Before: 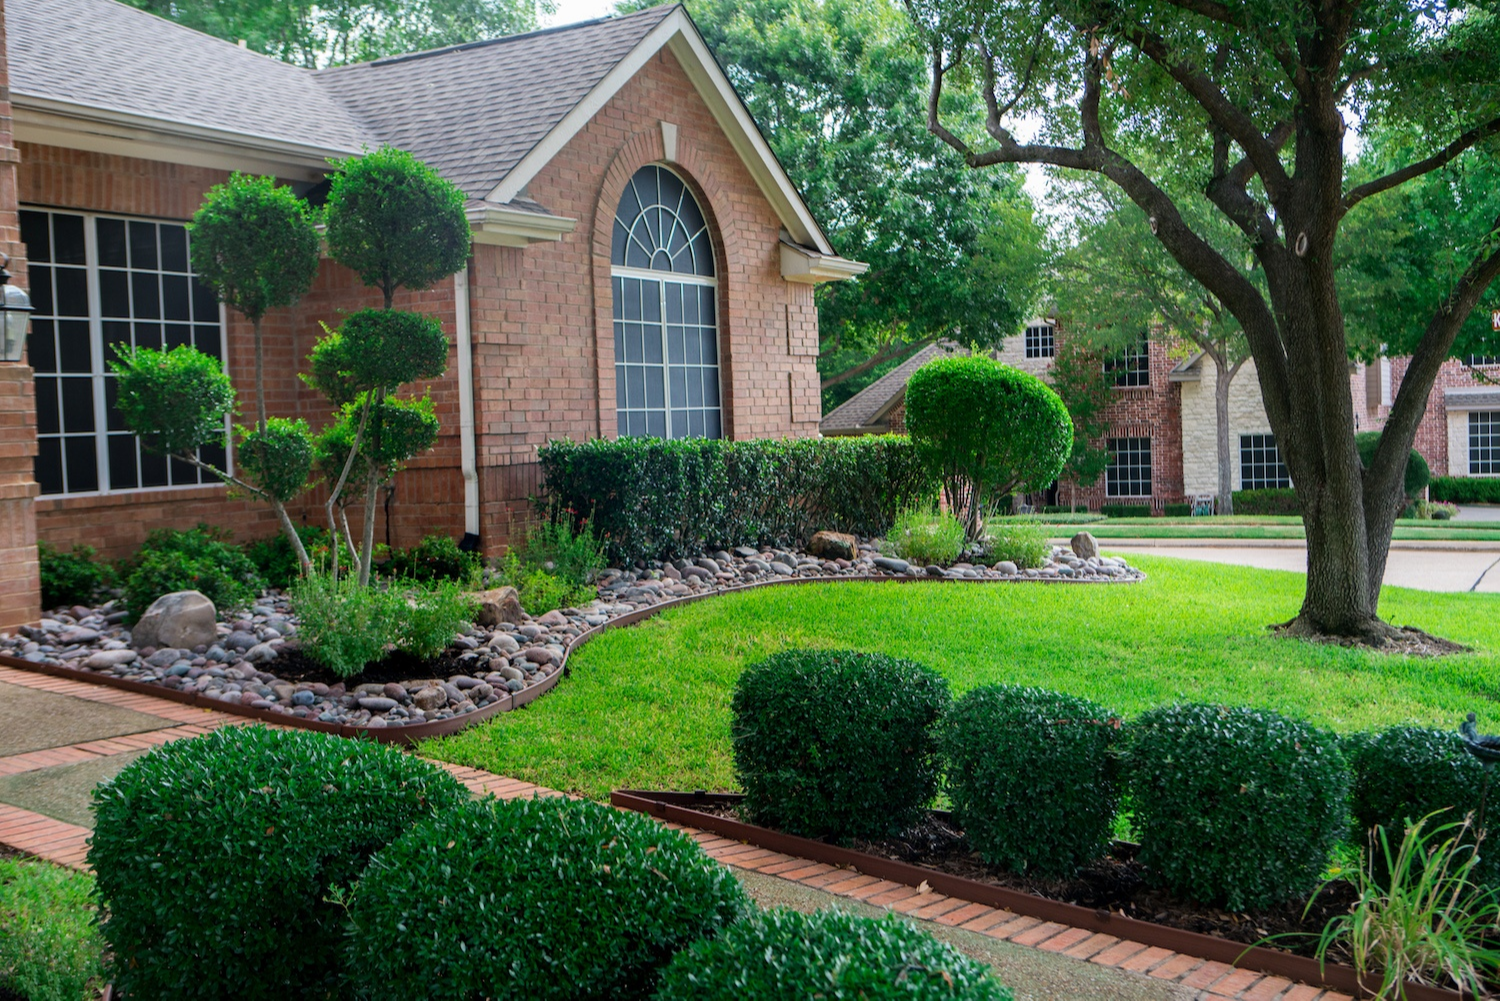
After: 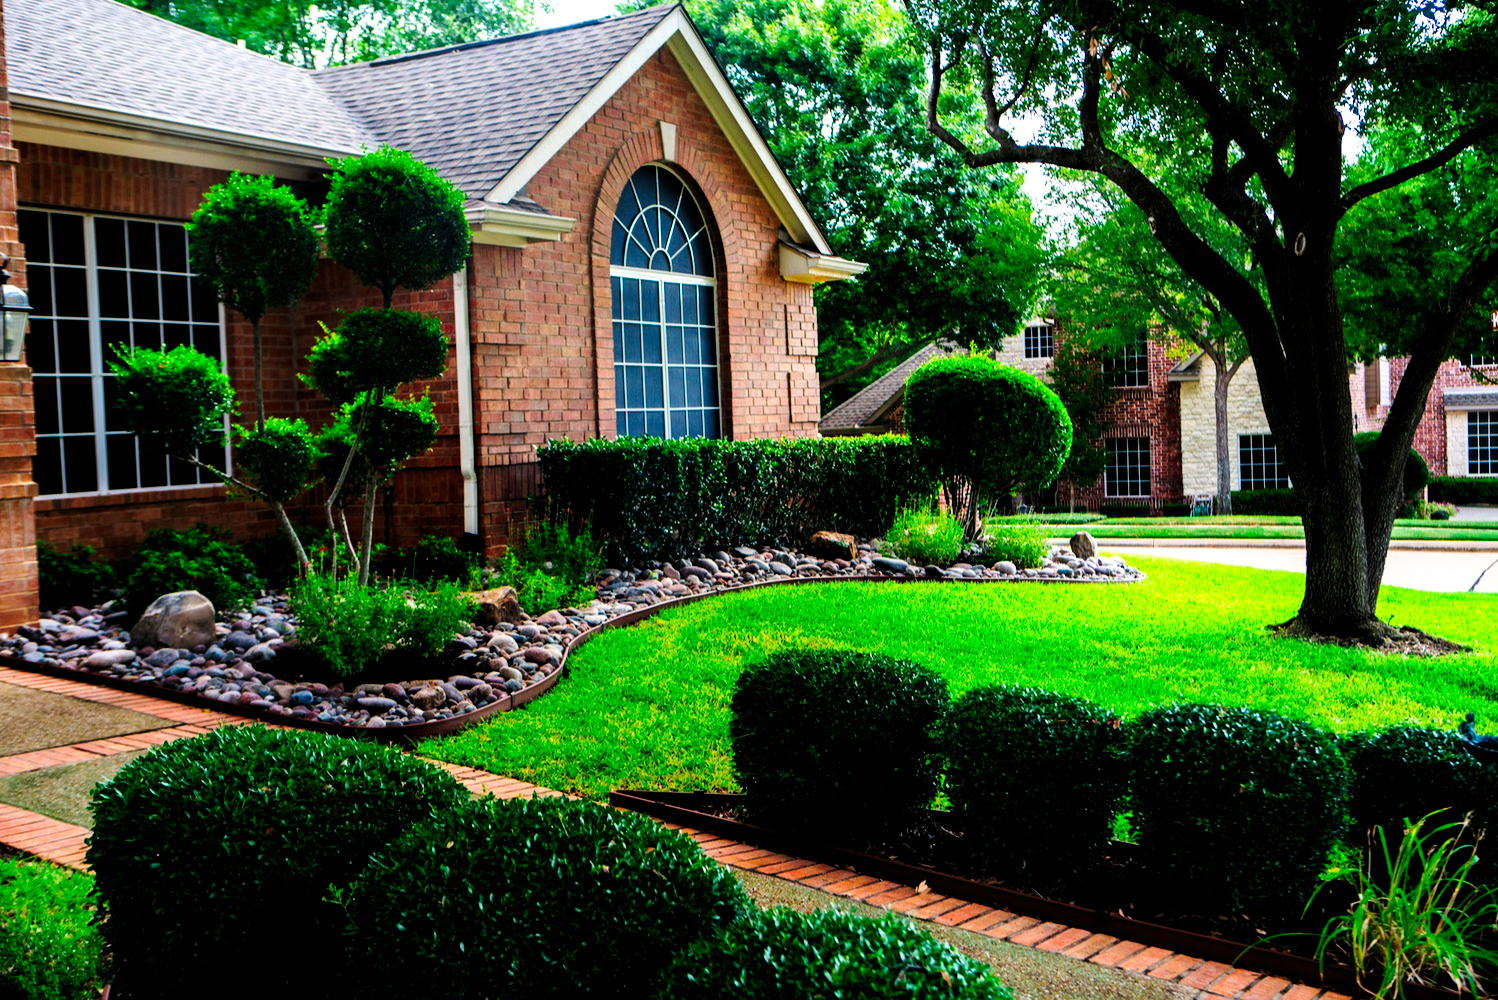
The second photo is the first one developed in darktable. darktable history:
exposure: exposure -0.072 EV, compensate highlight preservation false
crop and rotate: left 0.126%
color calibration: x 0.342, y 0.356, temperature 5122 K
rgb levels: preserve colors sum RGB, levels [[0.038, 0.433, 0.934], [0, 0.5, 1], [0, 0.5, 1]]
filmic rgb: black relative exposure -8.2 EV, white relative exposure 2.2 EV, threshold 3 EV, hardness 7.11, latitude 85.74%, contrast 1.696, highlights saturation mix -4%, shadows ↔ highlights balance -2.69%, preserve chrominance no, color science v5 (2021), contrast in shadows safe, contrast in highlights safe, enable highlight reconstruction true
tone curve: curves: ch0 [(0, 0) (0.003, 0.006) (0.011, 0.007) (0.025, 0.01) (0.044, 0.015) (0.069, 0.023) (0.1, 0.031) (0.136, 0.045) (0.177, 0.066) (0.224, 0.098) (0.277, 0.139) (0.335, 0.194) (0.399, 0.254) (0.468, 0.346) (0.543, 0.45) (0.623, 0.56) (0.709, 0.667) (0.801, 0.78) (0.898, 0.891) (1, 1)], preserve colors none
